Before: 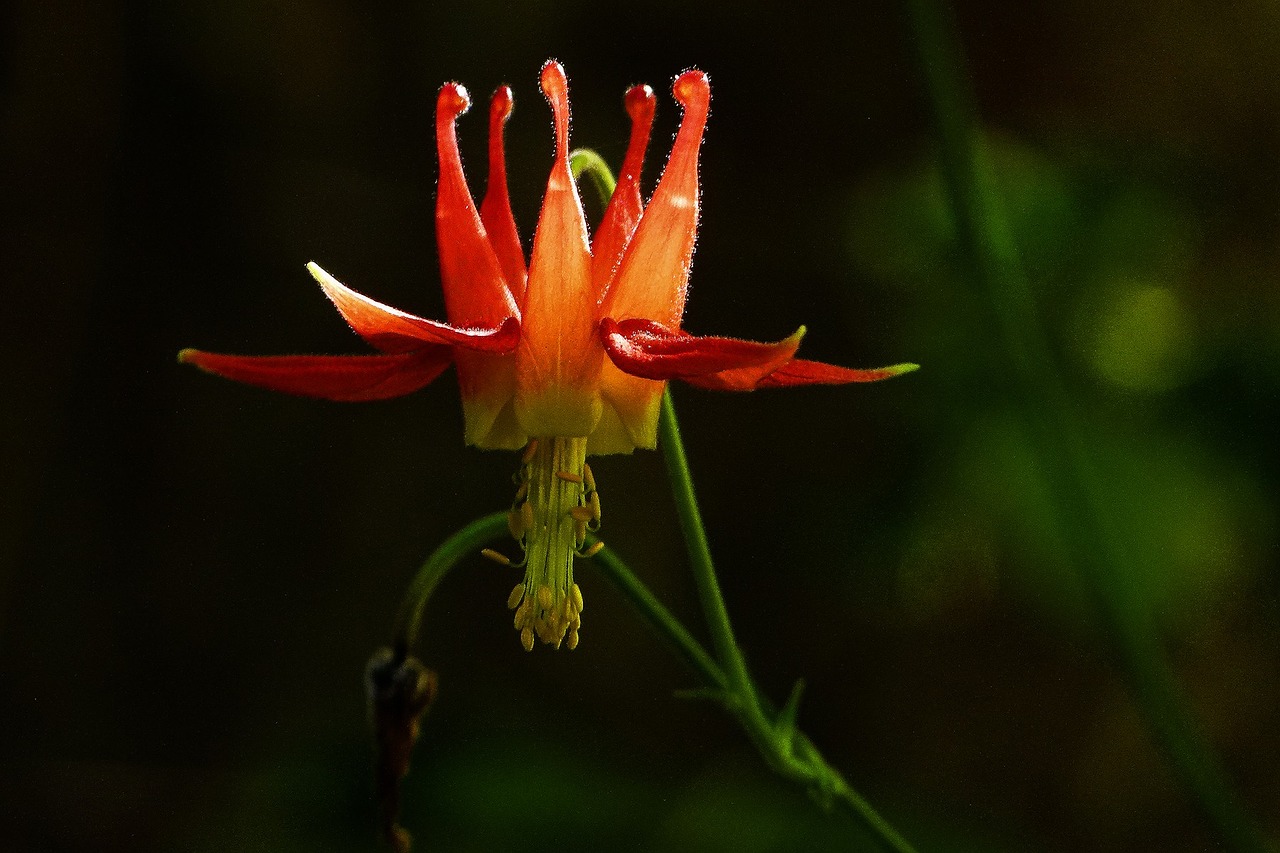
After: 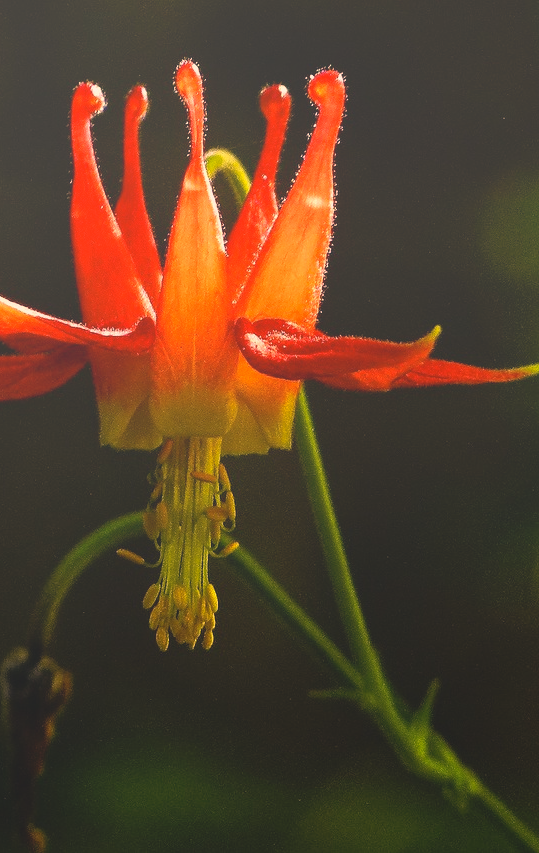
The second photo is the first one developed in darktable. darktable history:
color correction: highlights a* 21.16, highlights b* 19.61
local contrast: highlights 100%, shadows 100%, detail 120%, midtone range 0.2
bloom: size 70%, threshold 25%, strength 70%
crop: left 28.583%, right 29.231%
